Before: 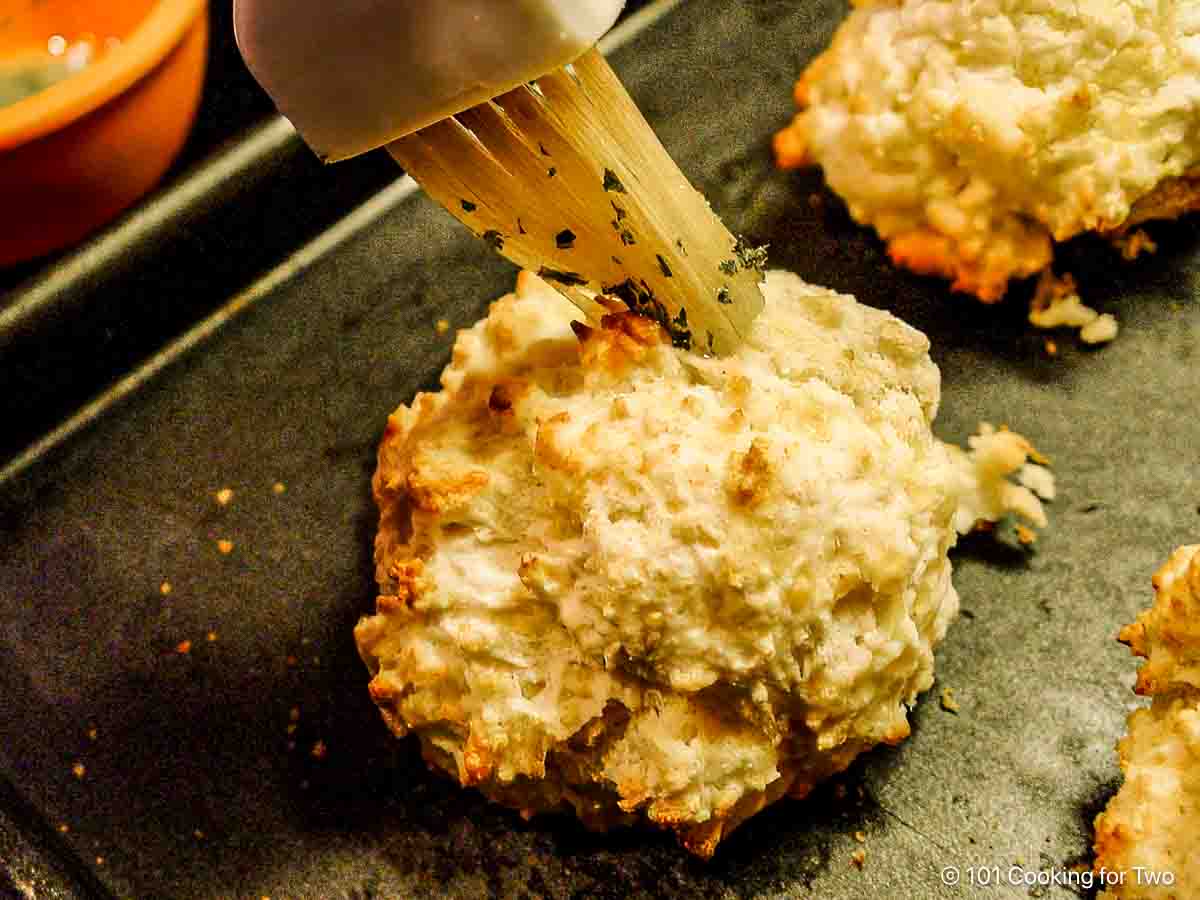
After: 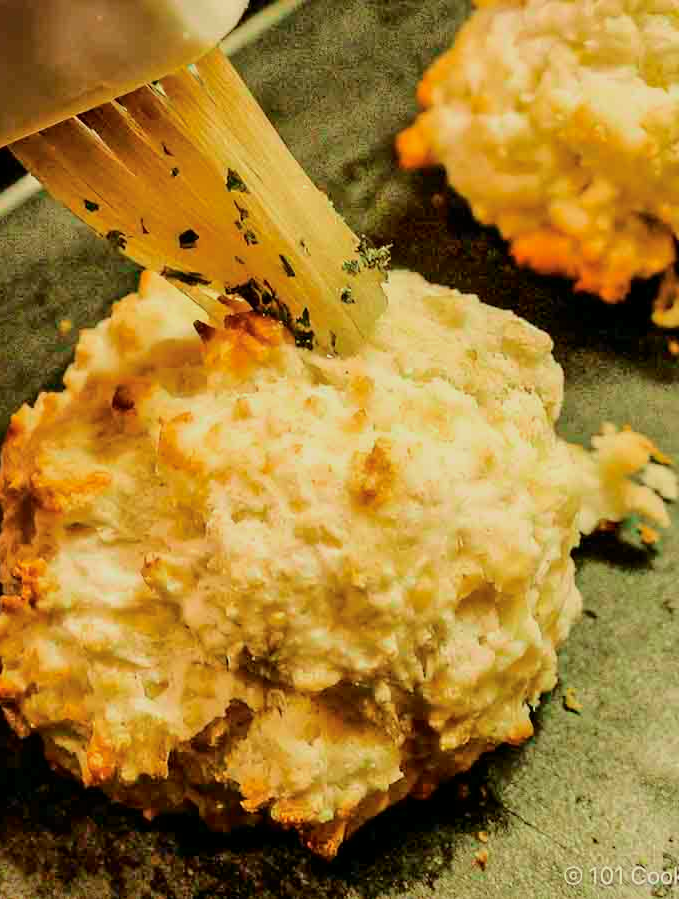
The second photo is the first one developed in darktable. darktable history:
crop: left 31.458%, top 0%, right 11.876%
tone curve: curves: ch0 [(0, 0) (0.402, 0.473) (0.673, 0.68) (0.899, 0.832) (0.999, 0.903)]; ch1 [(0, 0) (0.379, 0.262) (0.464, 0.425) (0.498, 0.49) (0.507, 0.5) (0.53, 0.532) (0.582, 0.583) (0.68, 0.672) (0.791, 0.748) (1, 0.896)]; ch2 [(0, 0) (0.199, 0.414) (0.438, 0.49) (0.496, 0.501) (0.515, 0.546) (0.577, 0.605) (0.632, 0.649) (0.717, 0.727) (0.845, 0.855) (0.998, 0.977)], color space Lab, independent channels, preserve colors none
